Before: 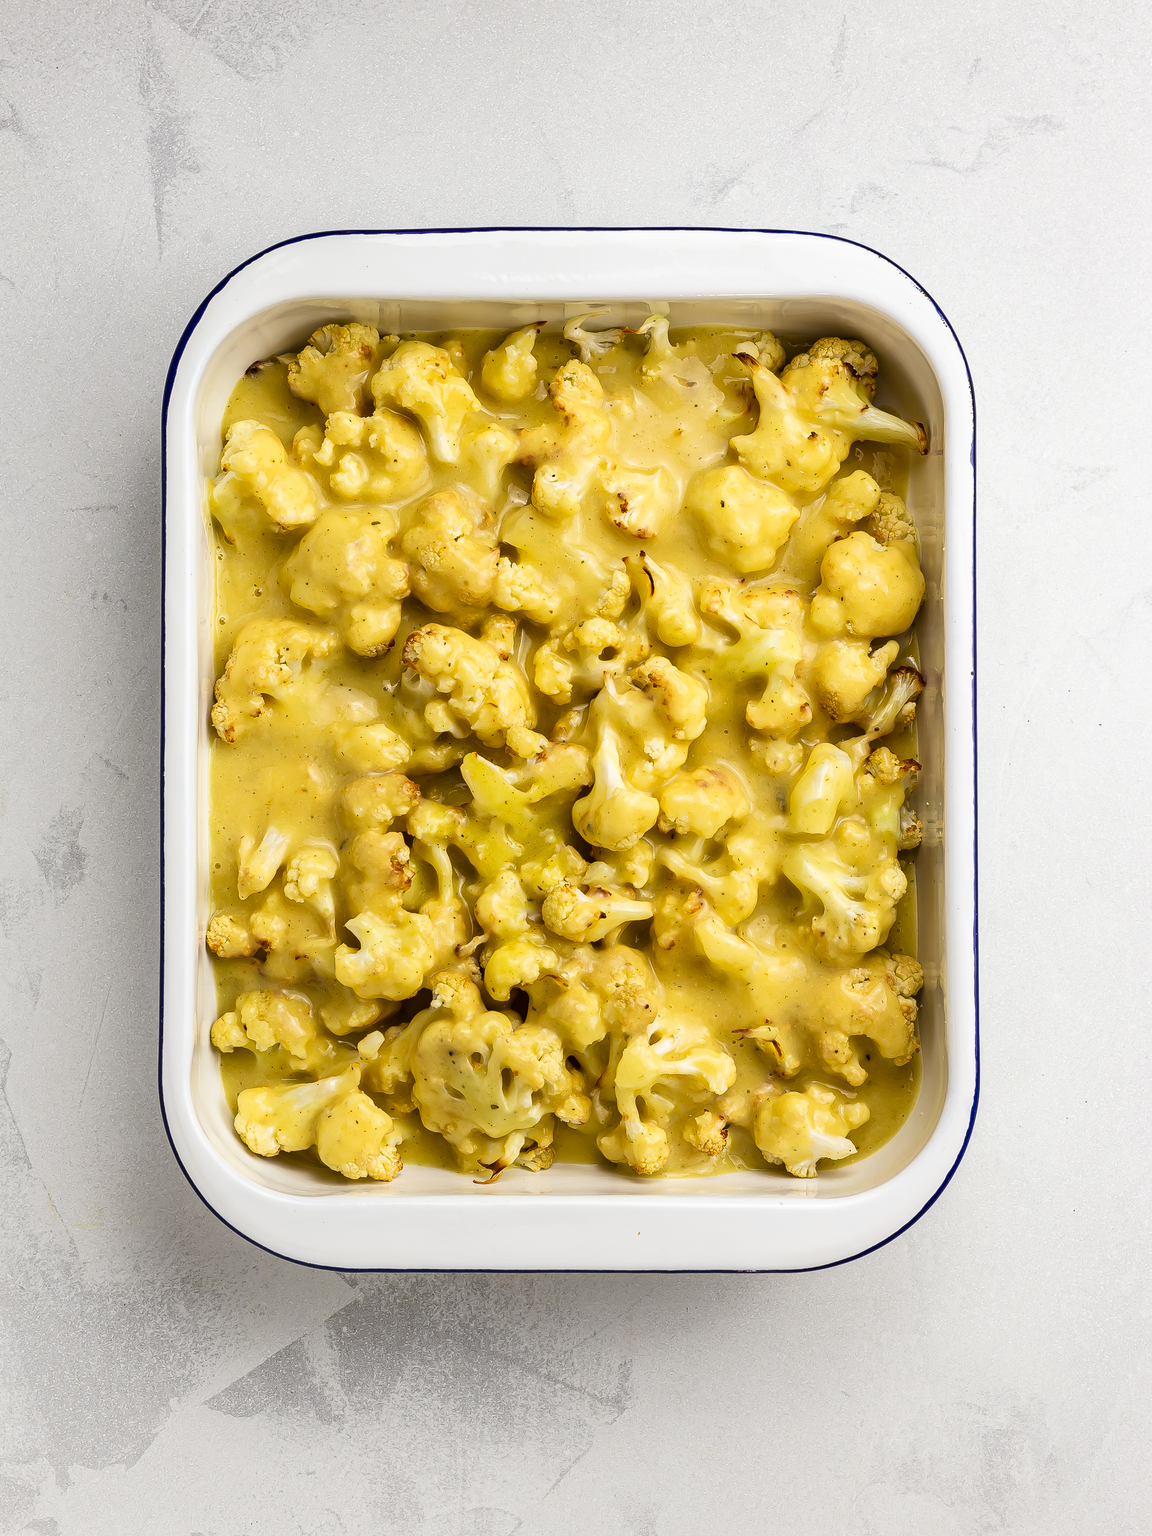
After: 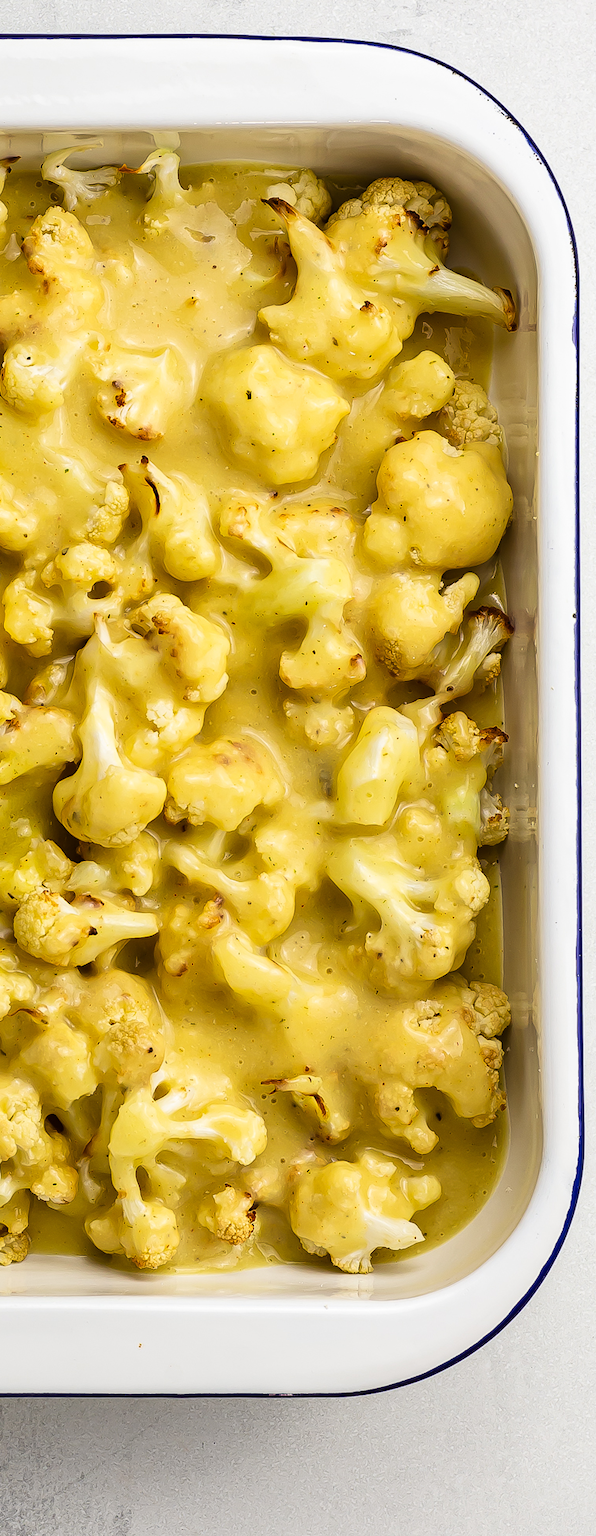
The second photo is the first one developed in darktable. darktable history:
crop: left 46.182%, top 13.117%, right 14.047%, bottom 10.139%
